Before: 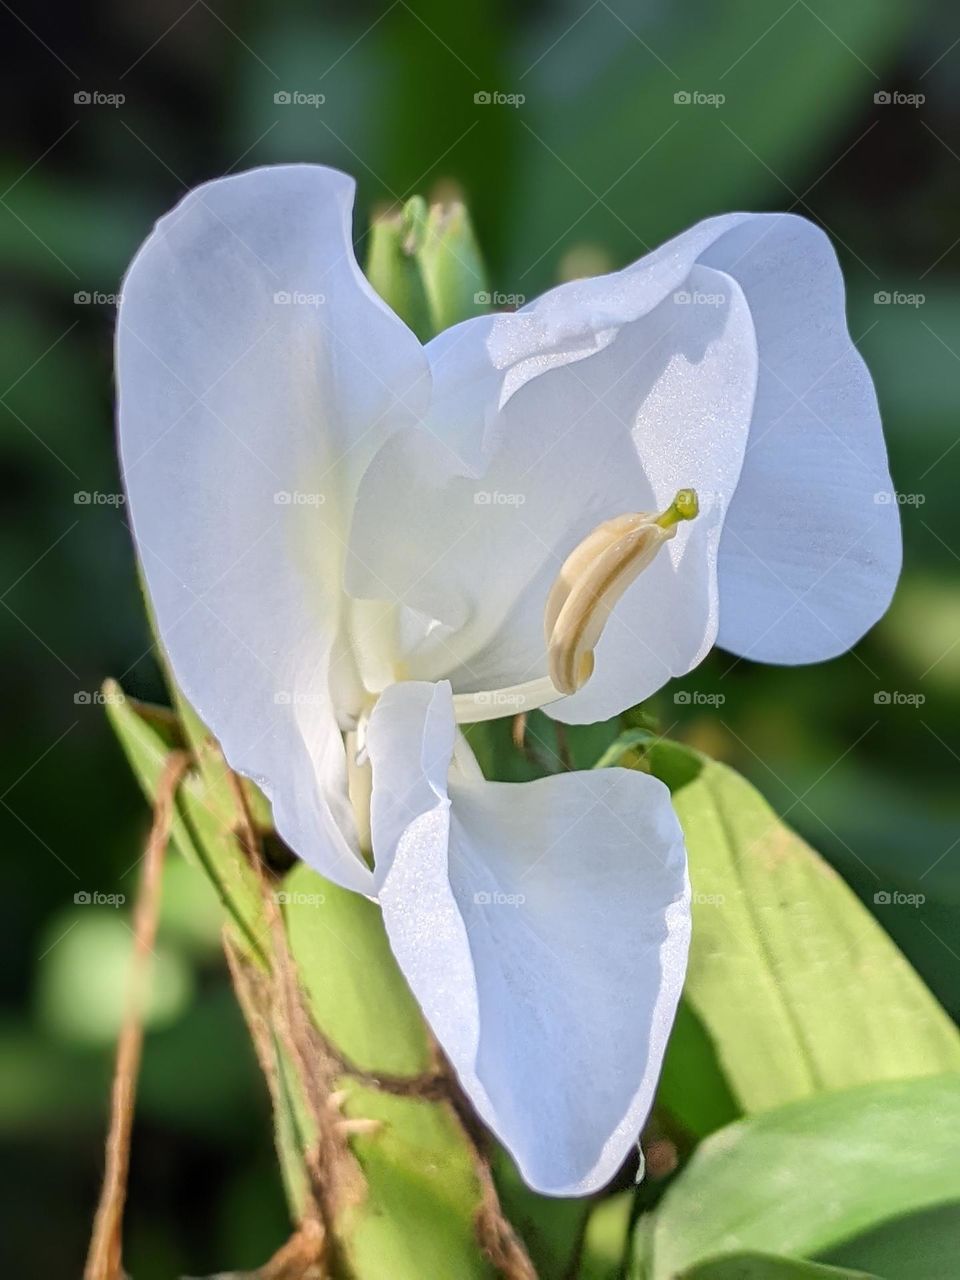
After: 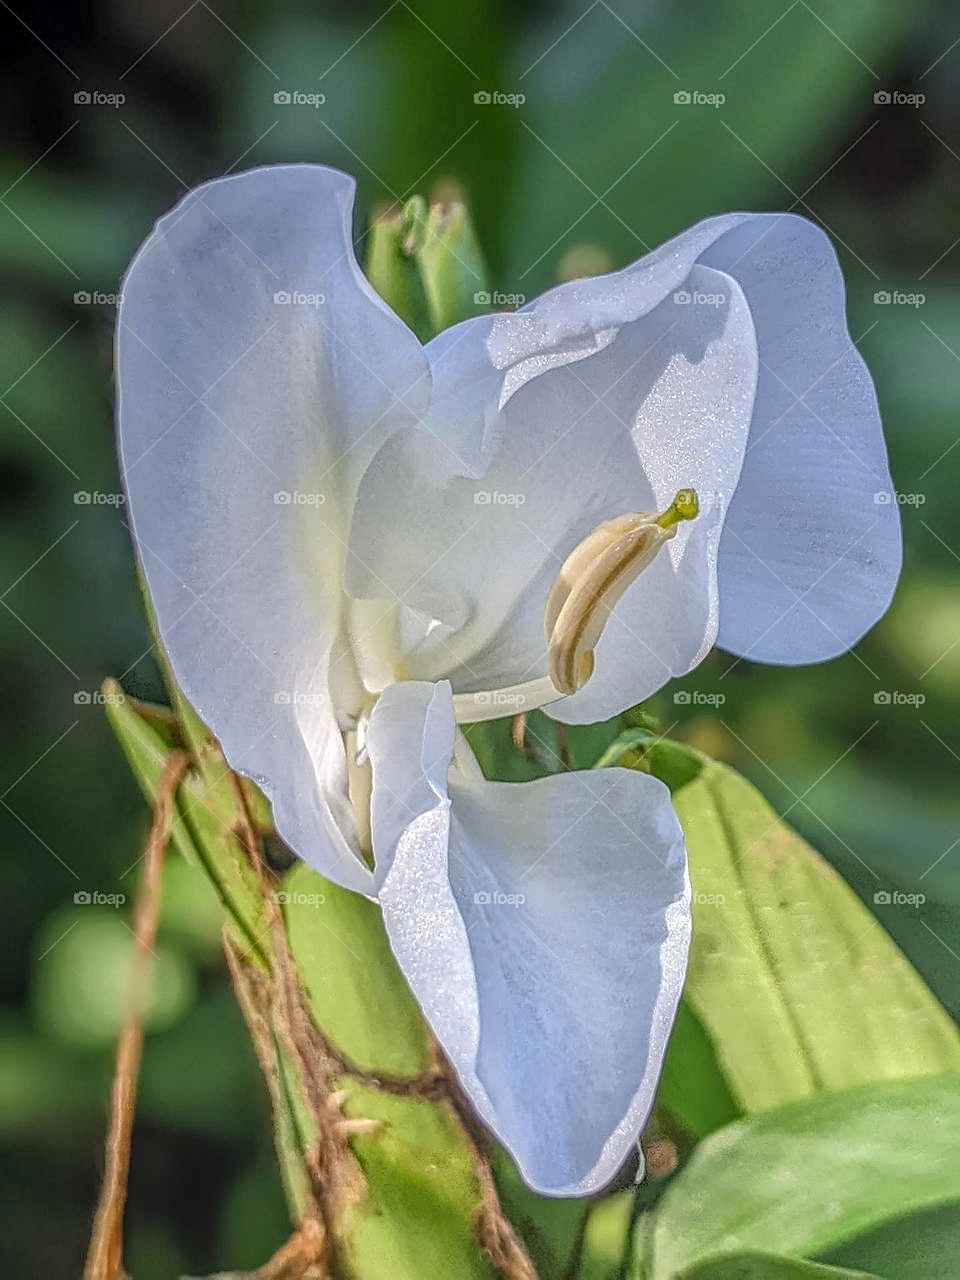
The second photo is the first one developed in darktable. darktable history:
sharpen: on, module defaults
local contrast: highlights 20%, shadows 23%, detail 199%, midtone range 0.2
